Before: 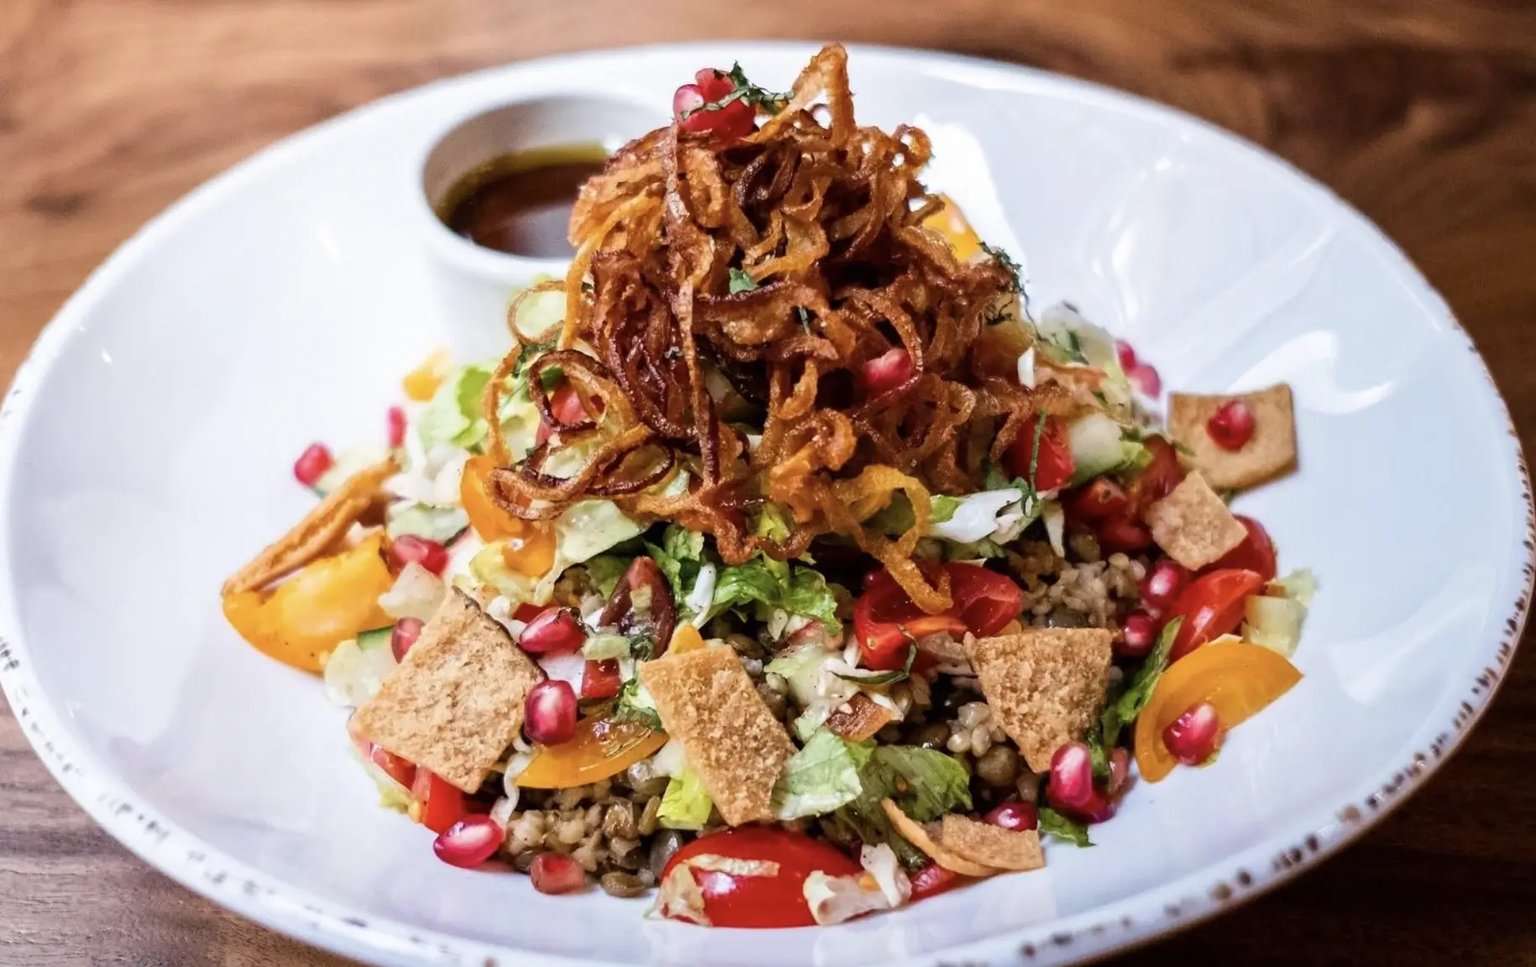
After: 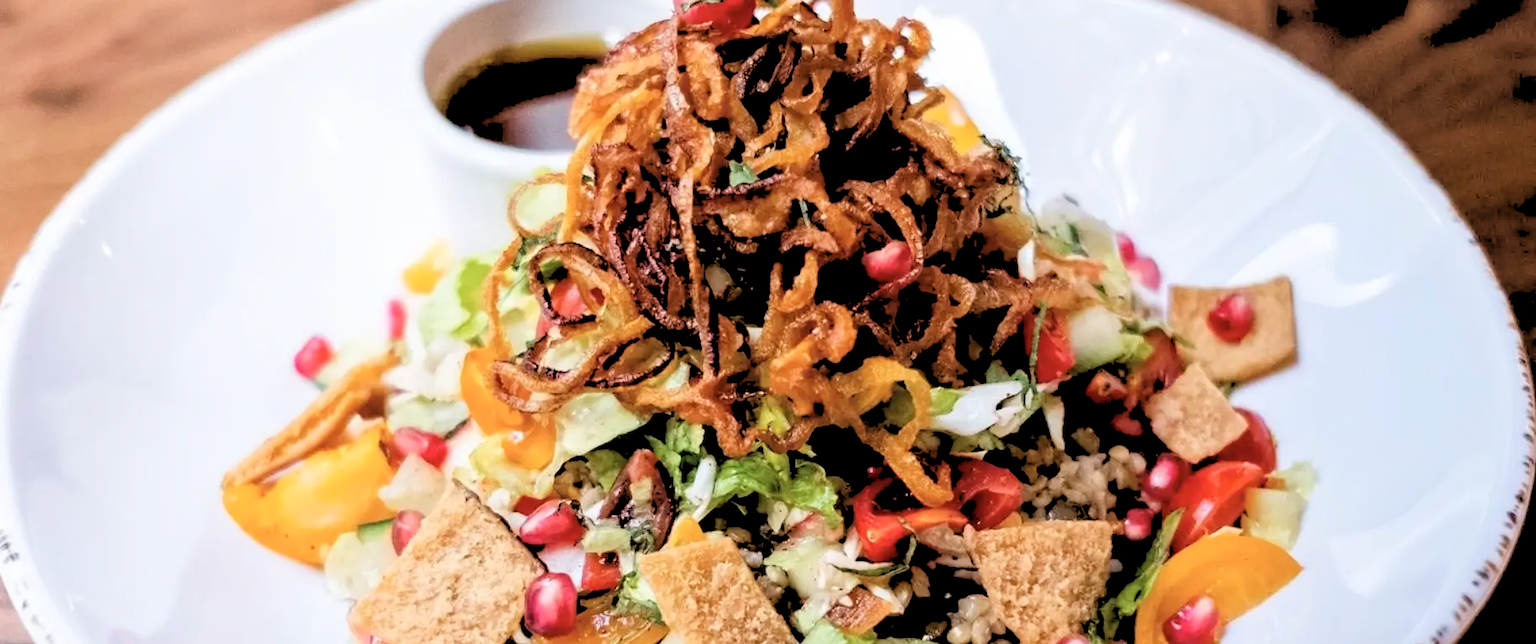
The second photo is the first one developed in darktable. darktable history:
rgb levels: levels [[0.027, 0.429, 0.996], [0, 0.5, 1], [0, 0.5, 1]]
crop: top 11.166%, bottom 22.168%
